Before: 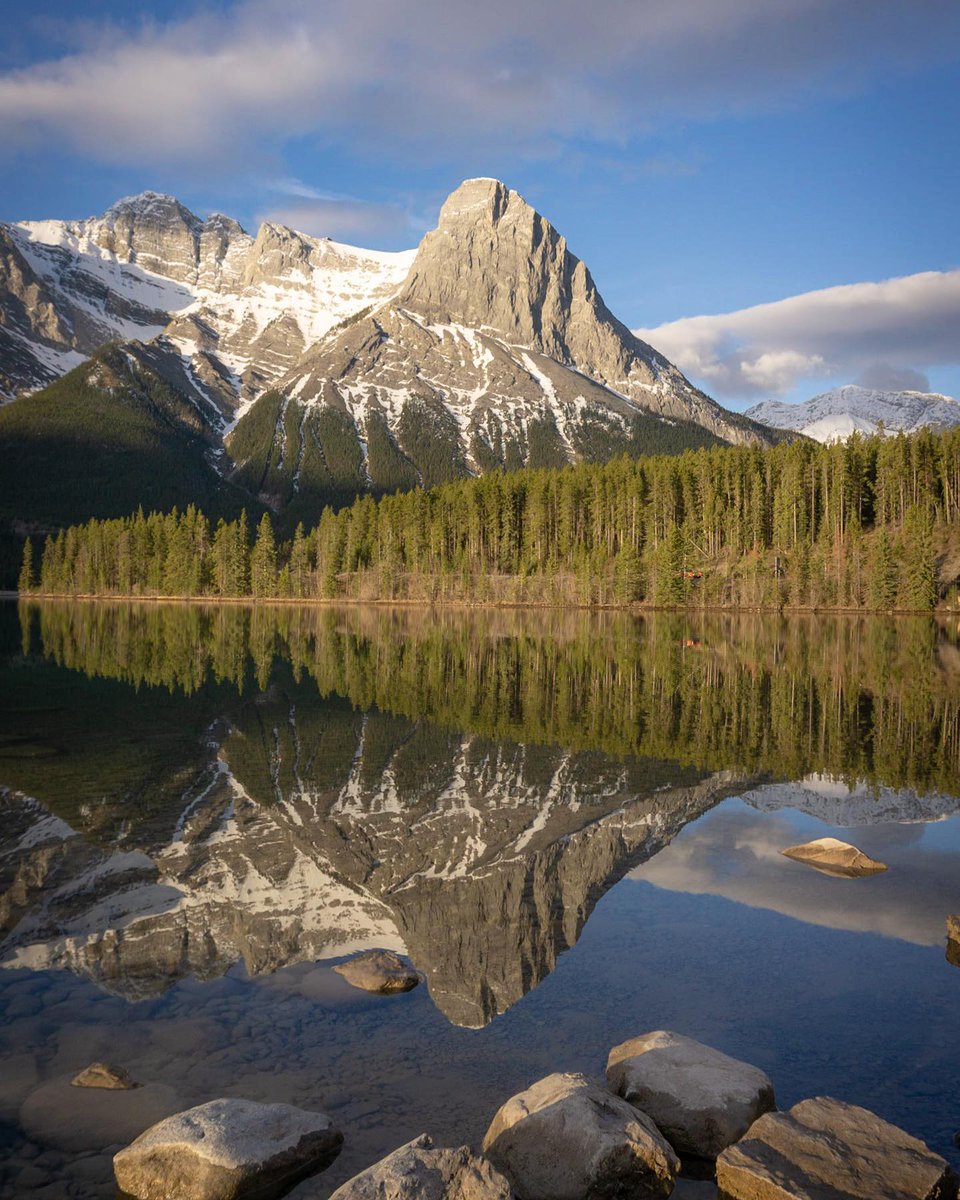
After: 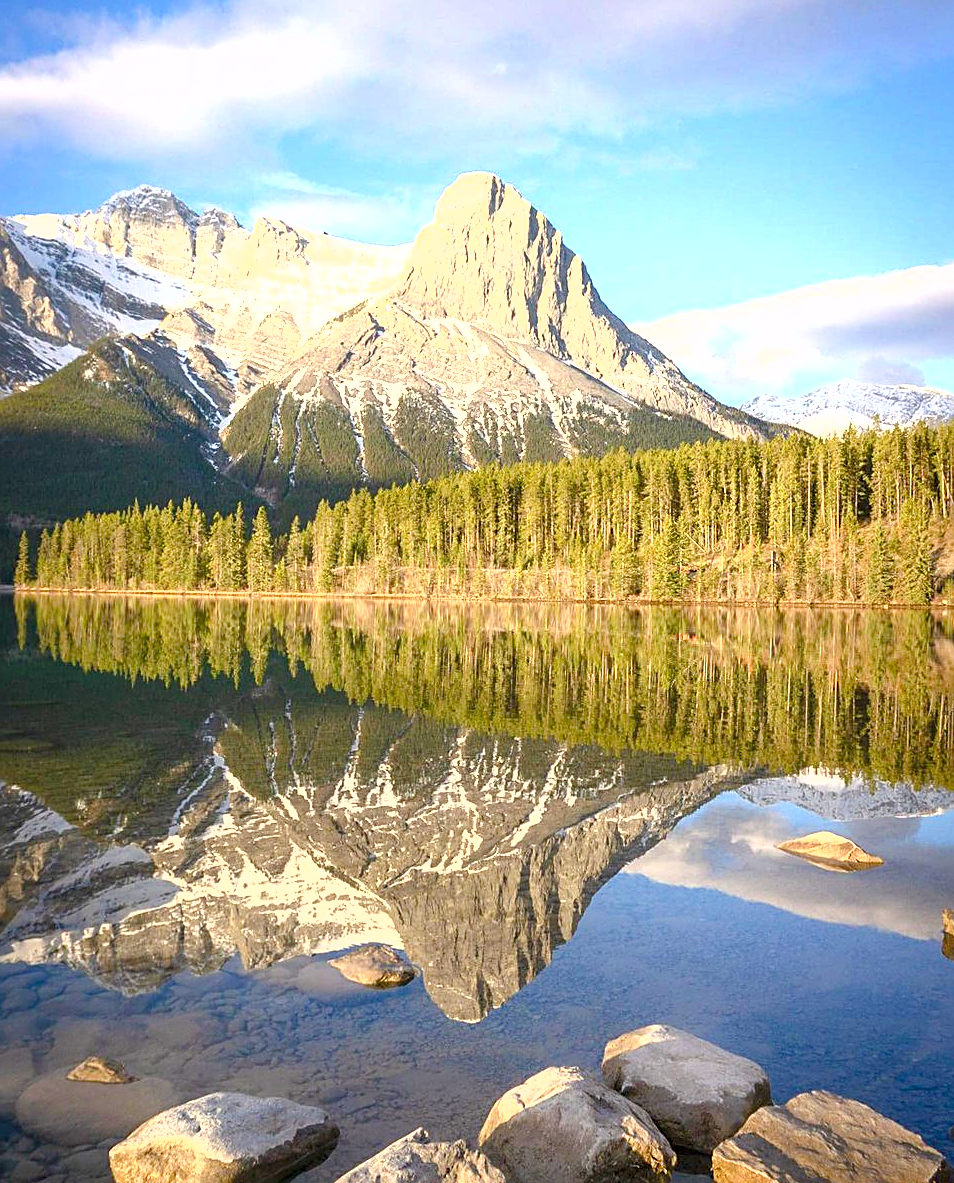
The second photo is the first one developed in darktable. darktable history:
color balance rgb: perceptual saturation grading › global saturation 20%, perceptual saturation grading › highlights -25.732%, perceptual saturation grading › shadows 23.931%, perceptual brilliance grading › highlights 8.692%, perceptual brilliance grading › mid-tones 2.92%, perceptual brilliance grading › shadows 1.293%, contrast -9.398%
shadows and highlights: shadows 30.89, highlights 1.67, shadows color adjustment 97.66%, soften with gaussian
crop: left 0.466%, top 0.544%, right 0.15%, bottom 0.832%
exposure: black level correction 0, exposure 1.405 EV, compensate highlight preservation false
sharpen: on, module defaults
